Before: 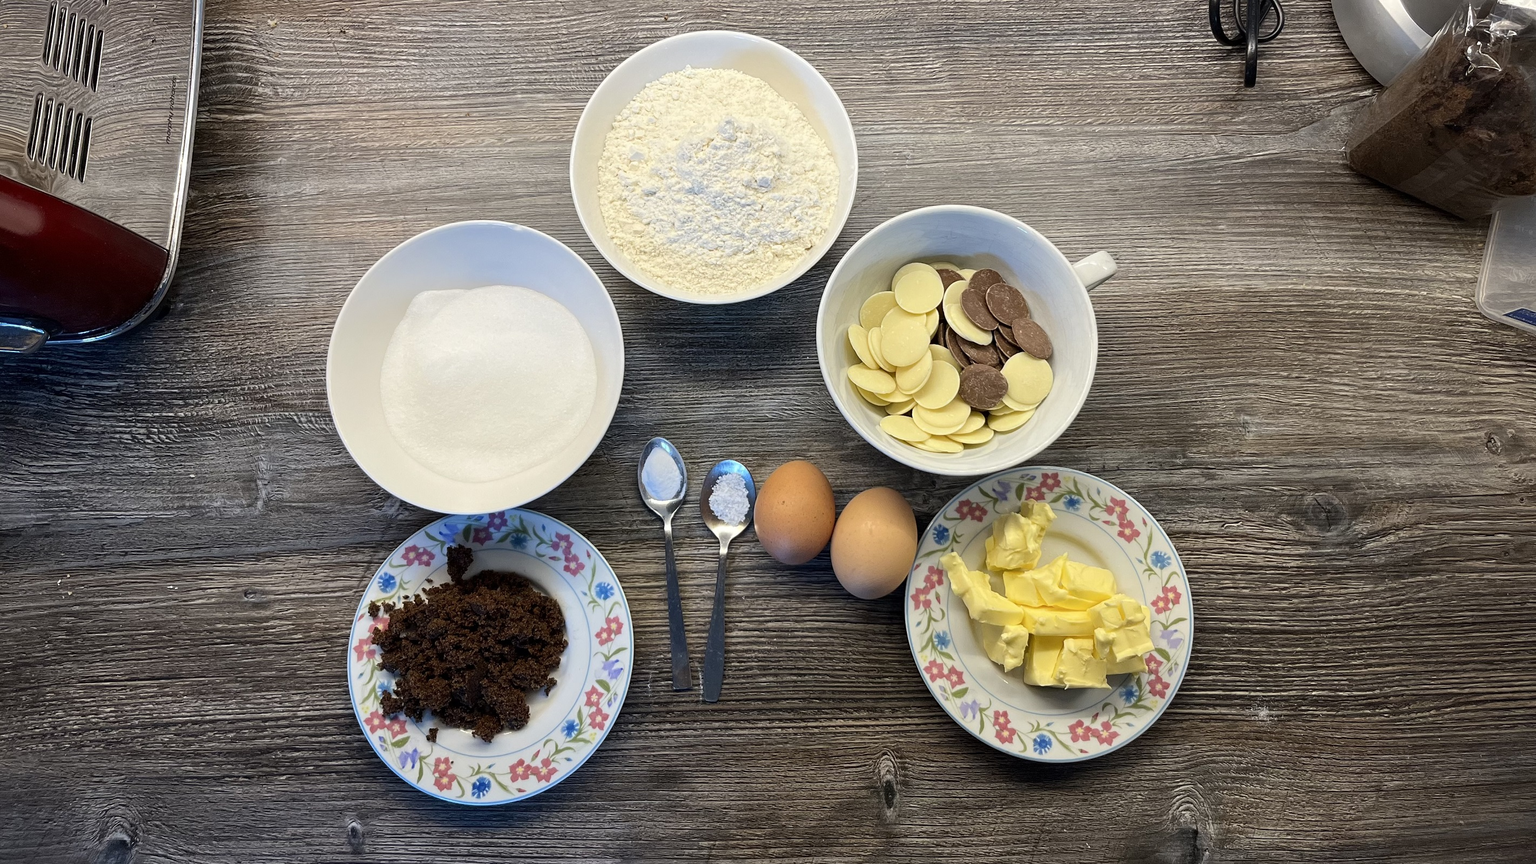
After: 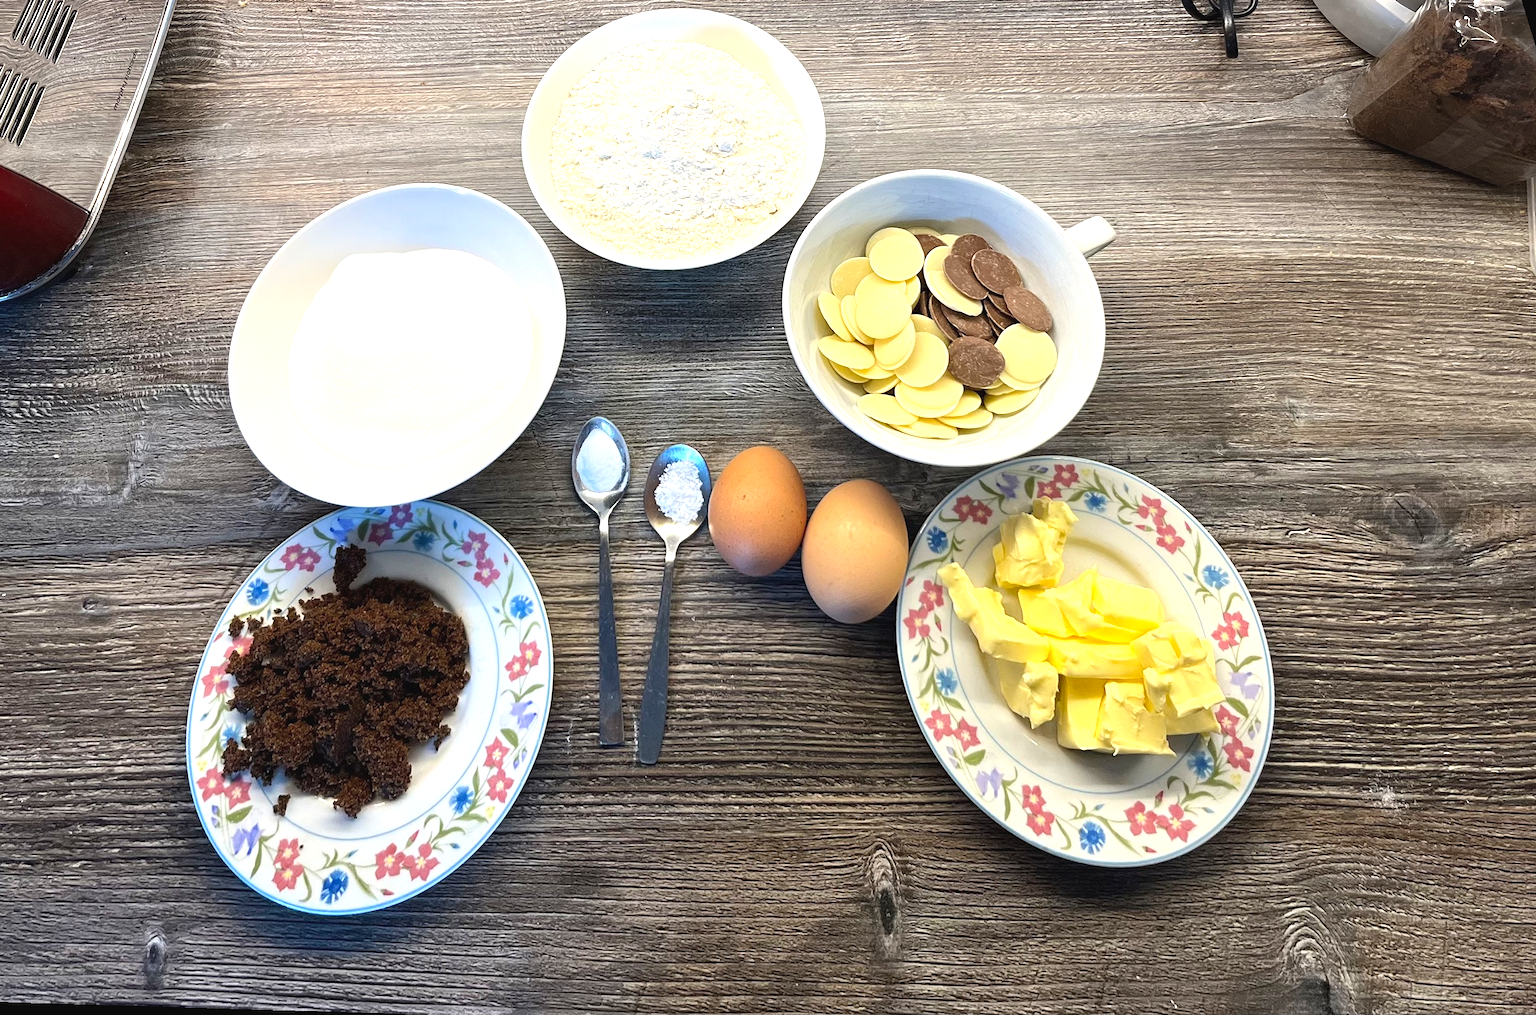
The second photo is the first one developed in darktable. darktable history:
exposure: black level correction -0.002, exposure 0.708 EV, compensate exposure bias true, compensate highlight preservation false
rotate and perspective: rotation 0.72°, lens shift (vertical) -0.352, lens shift (horizontal) -0.051, crop left 0.152, crop right 0.859, crop top 0.019, crop bottom 0.964
